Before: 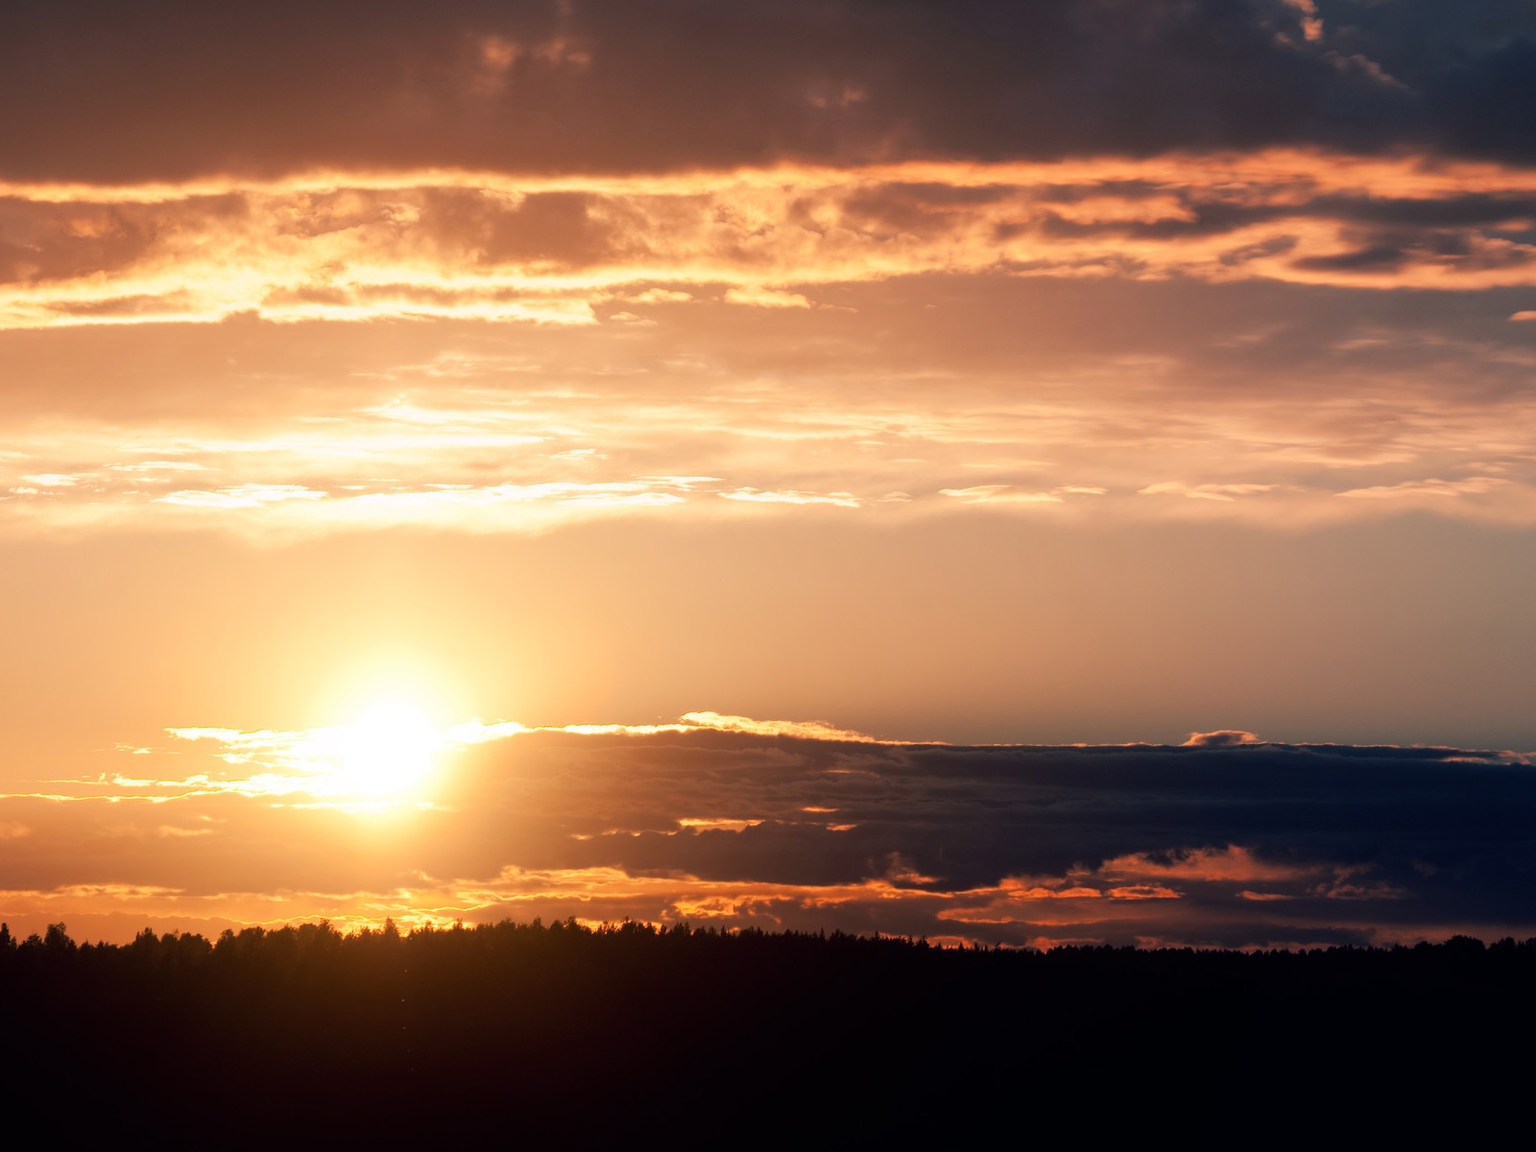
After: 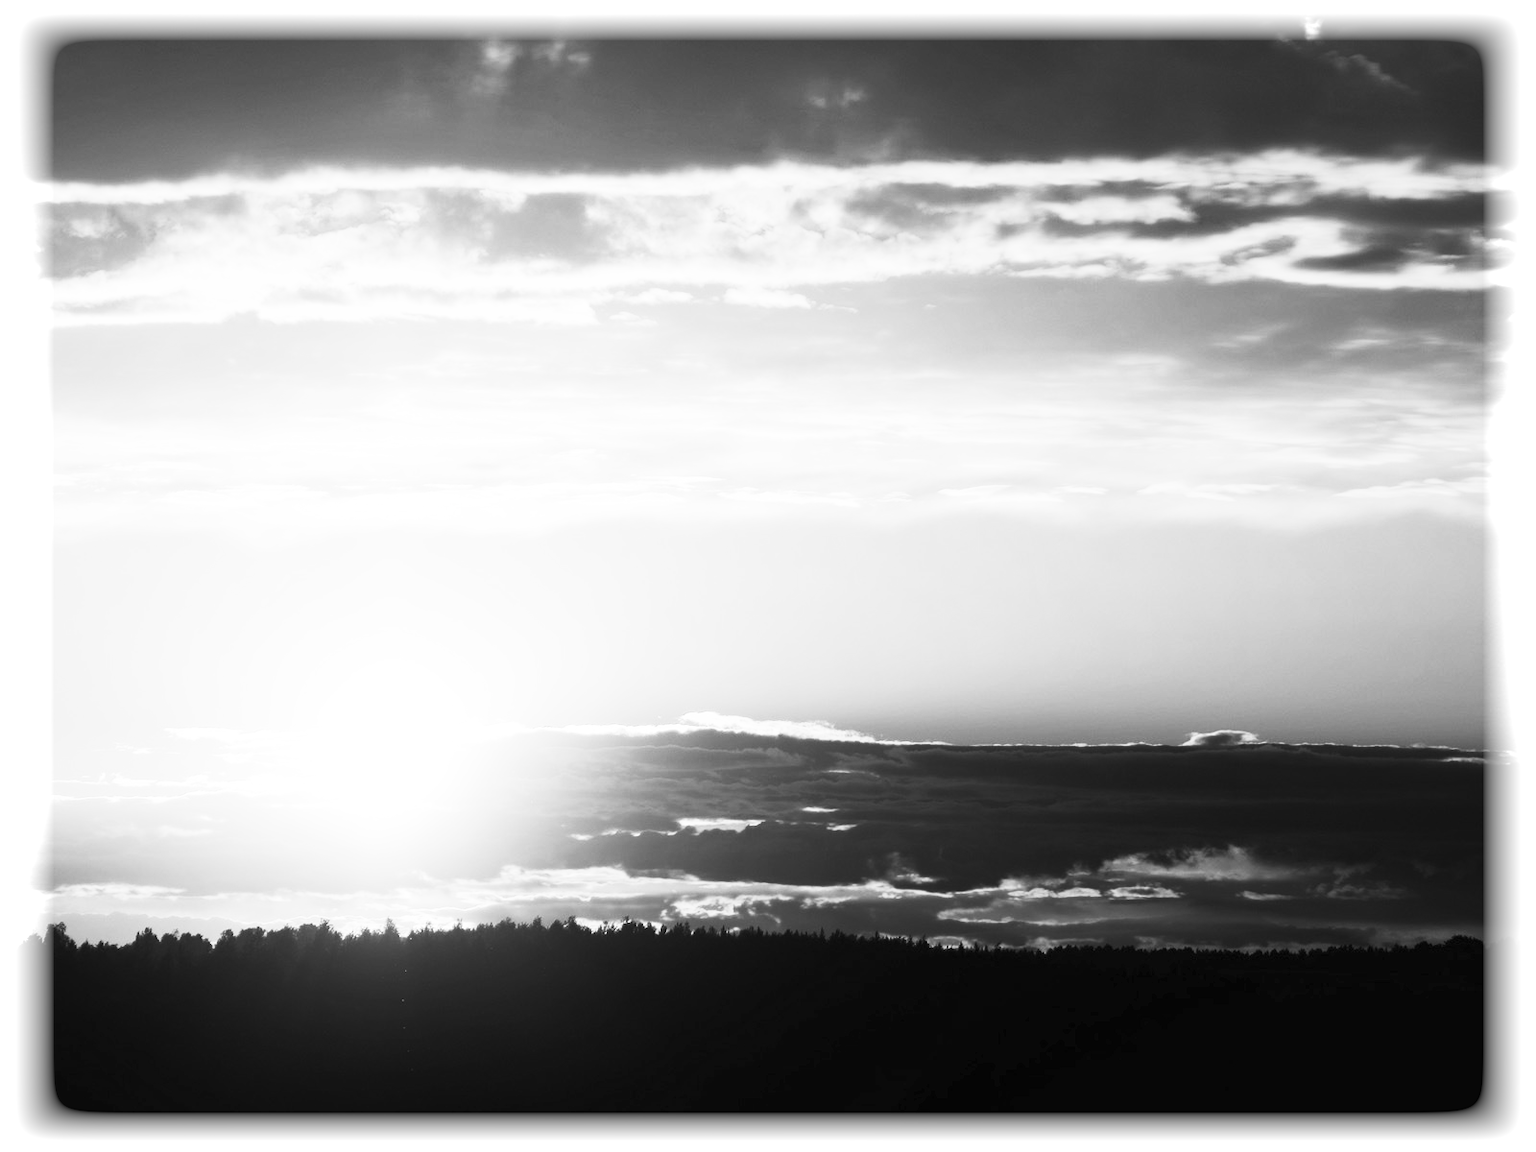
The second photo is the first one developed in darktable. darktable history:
color contrast: green-magenta contrast 0.85, blue-yellow contrast 1.25, unbound 0
monochrome: on, module defaults
vignetting: fall-off start 93%, fall-off radius 5%, brightness 1, saturation -0.49, automatic ratio true, width/height ratio 1.332, shape 0.04, unbound false
contrast brightness saturation: contrast 0.53, brightness 0.47, saturation -1
